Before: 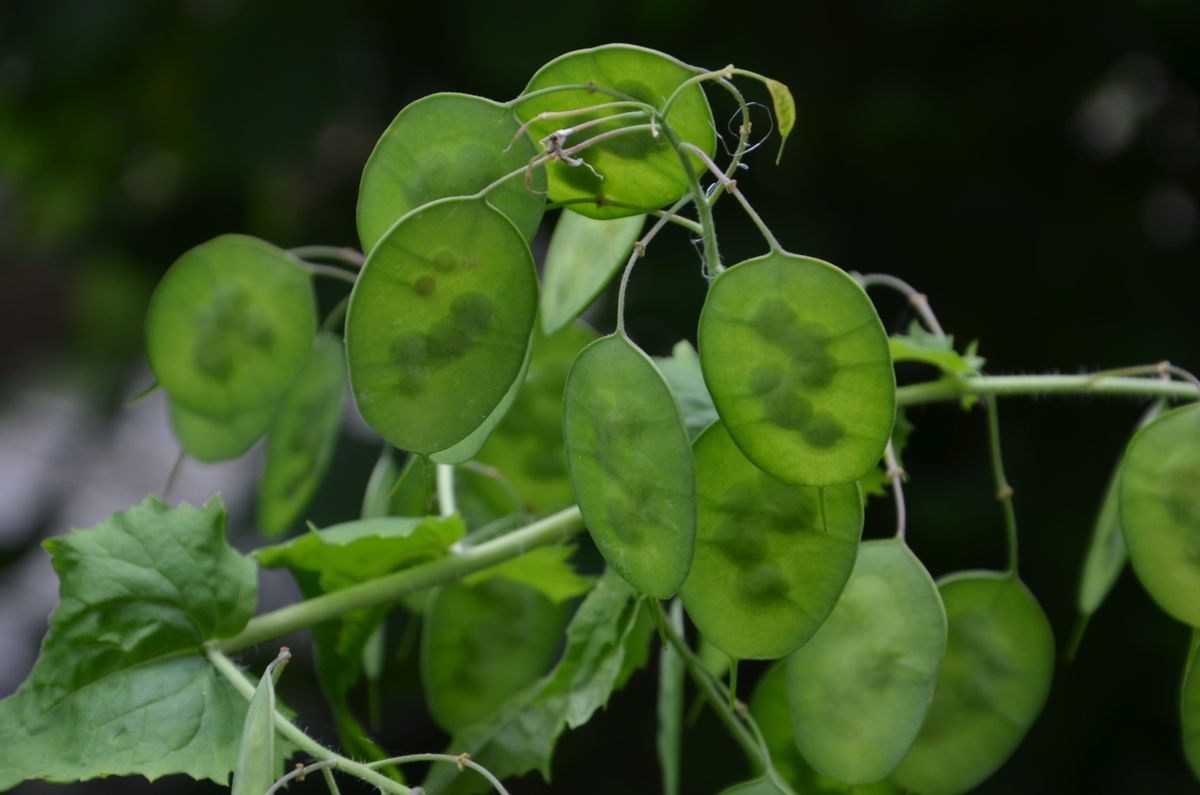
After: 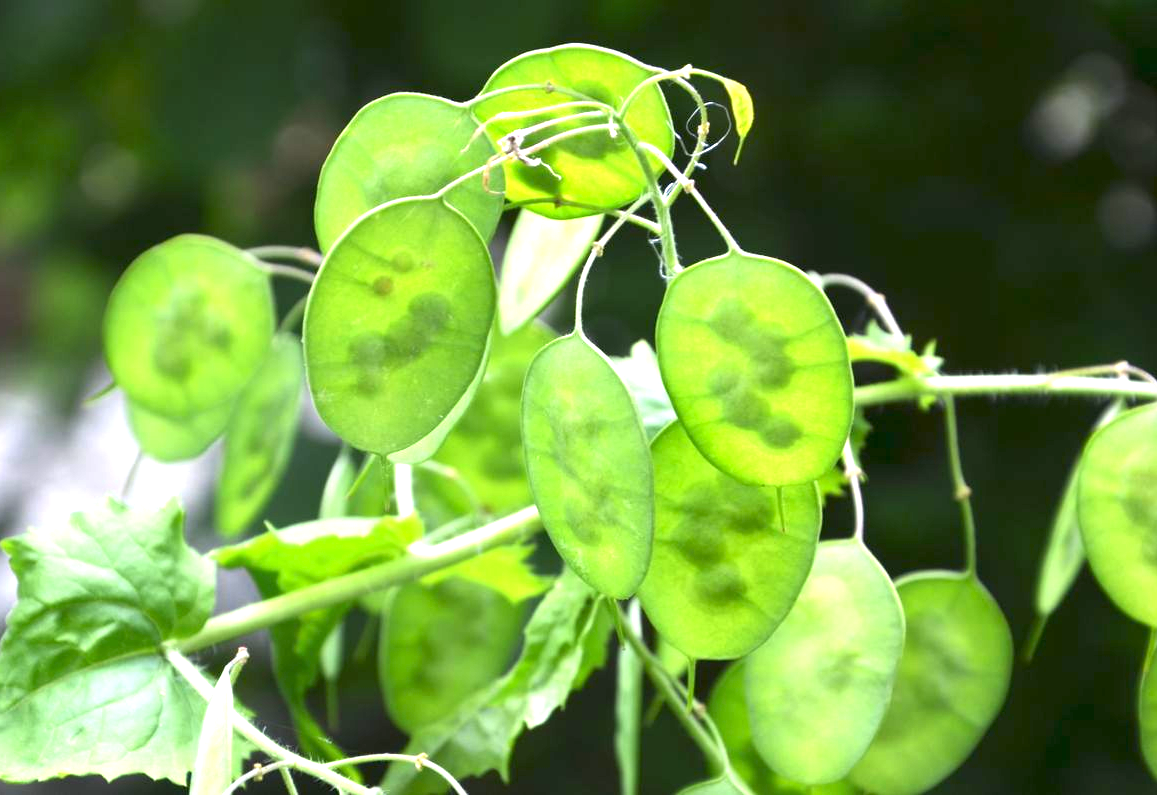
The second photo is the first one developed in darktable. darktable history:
crop and rotate: left 3.543%
exposure: exposure 2.235 EV, compensate exposure bias true, compensate highlight preservation false
